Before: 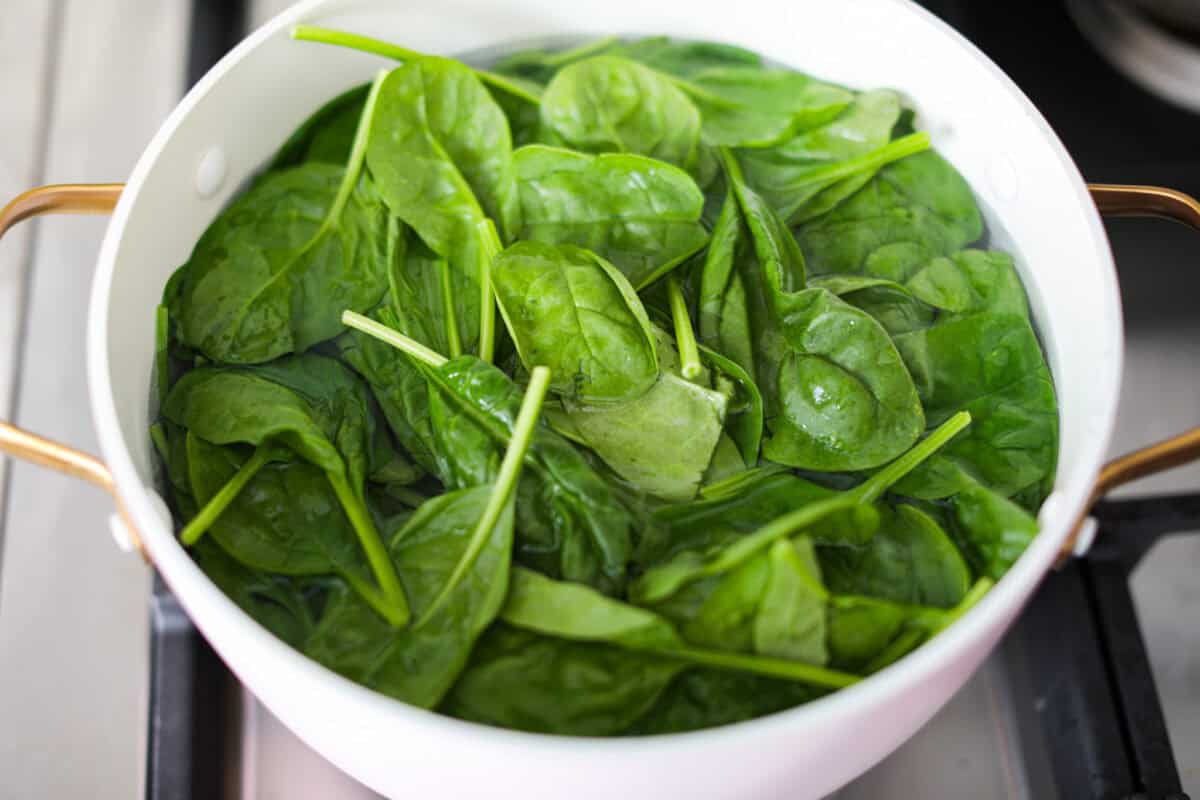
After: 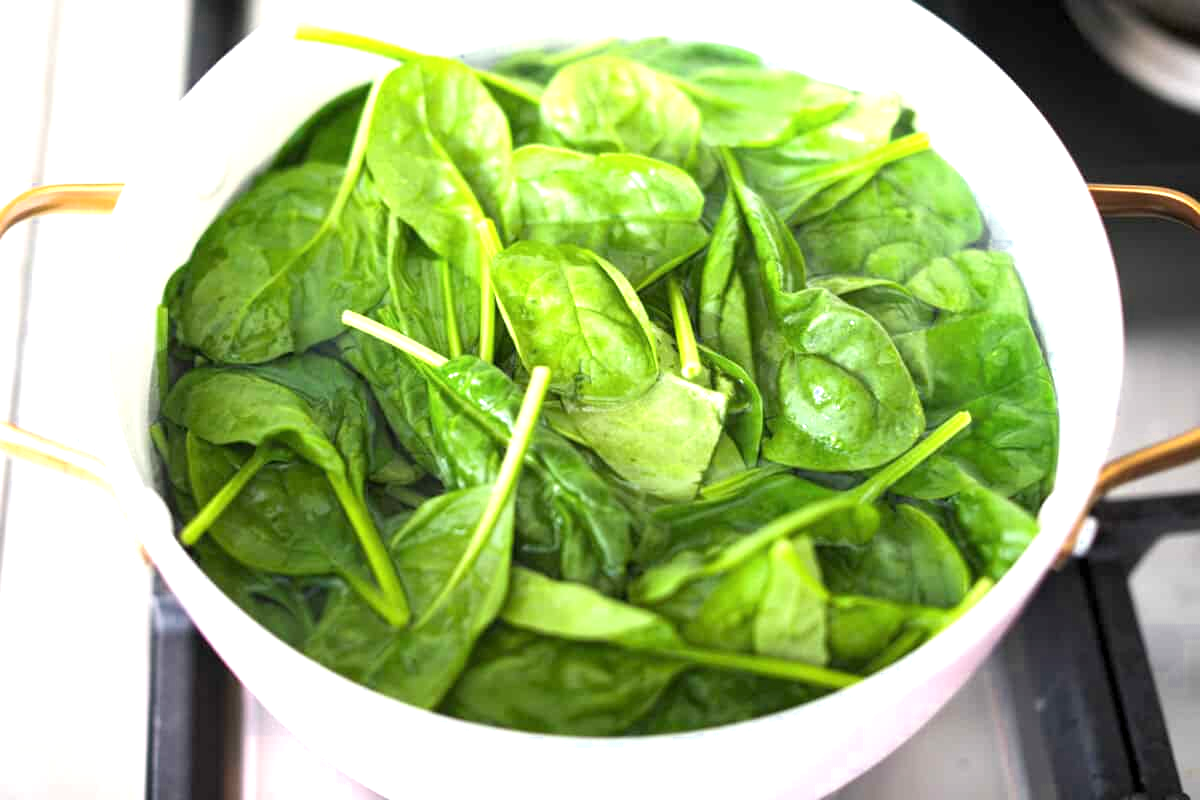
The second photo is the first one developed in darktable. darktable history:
exposure: black level correction 0, exposure 1.1 EV, compensate exposure bias true, compensate highlight preservation false
levels: levels [0.018, 0.493, 1]
color zones: curves: ch0 [(0, 0.497) (0.143, 0.5) (0.286, 0.5) (0.429, 0.483) (0.571, 0.116) (0.714, -0.006) (0.857, 0.28) (1, 0.497)]
